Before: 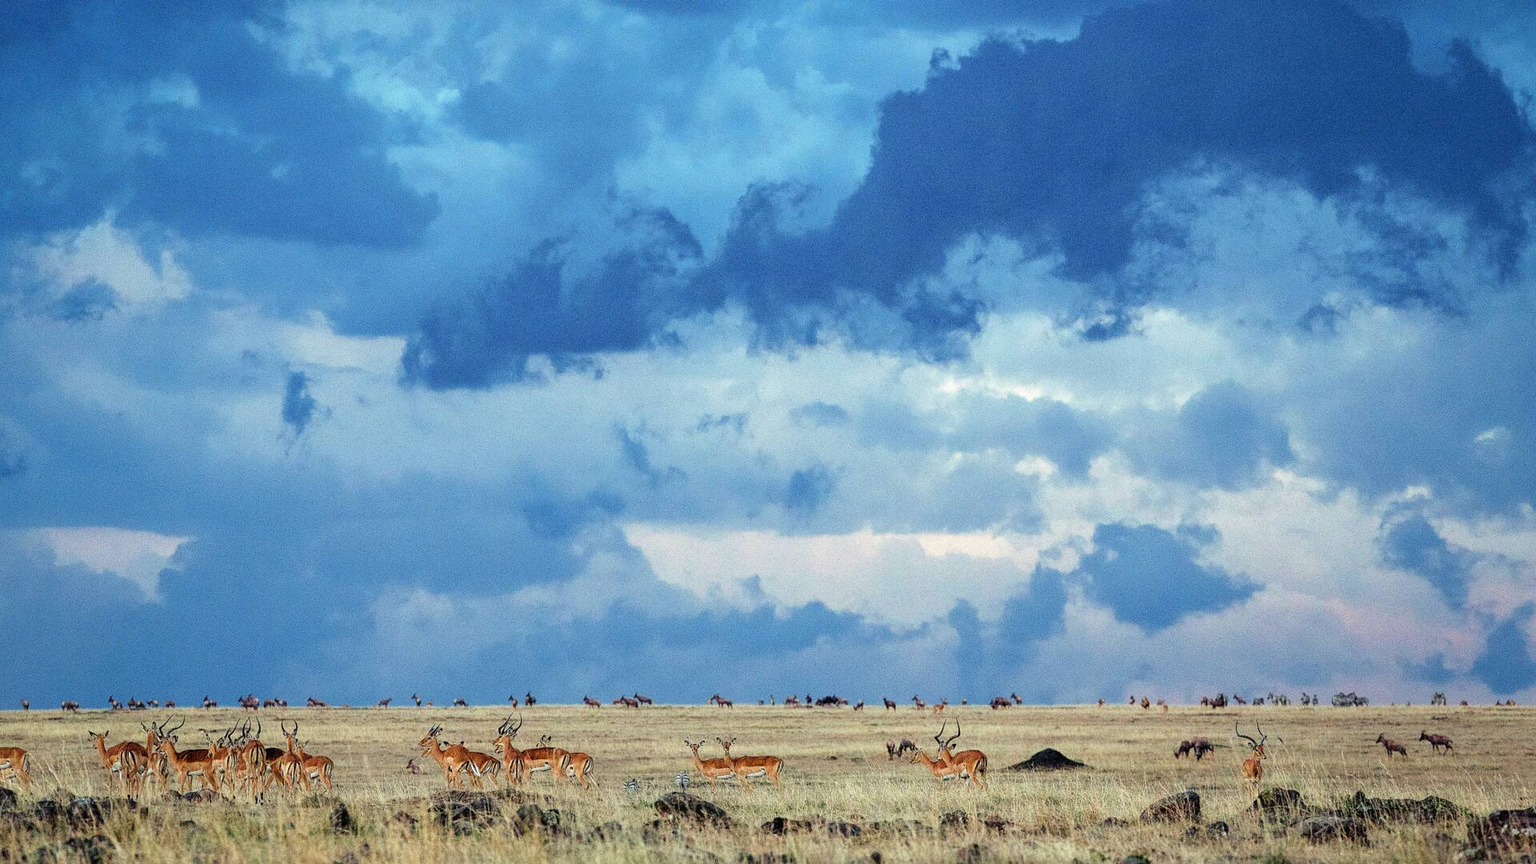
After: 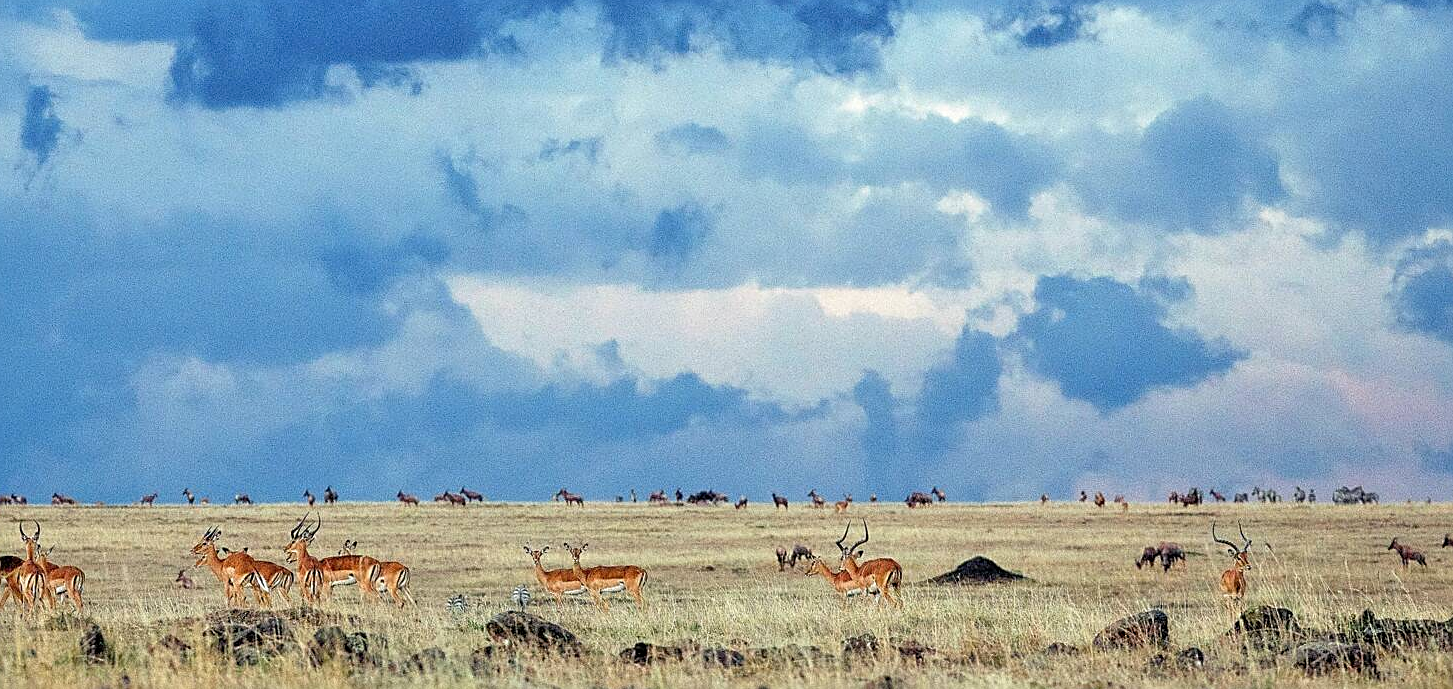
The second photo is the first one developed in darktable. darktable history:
sharpen: on, module defaults
crop and rotate: left 17.299%, top 35.115%, right 7.015%, bottom 1.024%
vibrance: vibrance 10%
tone equalizer: -8 EV 0.001 EV, -7 EV -0.004 EV, -6 EV 0.009 EV, -5 EV 0.032 EV, -4 EV 0.276 EV, -3 EV 0.644 EV, -2 EV 0.584 EV, -1 EV 0.187 EV, +0 EV 0.024 EV
